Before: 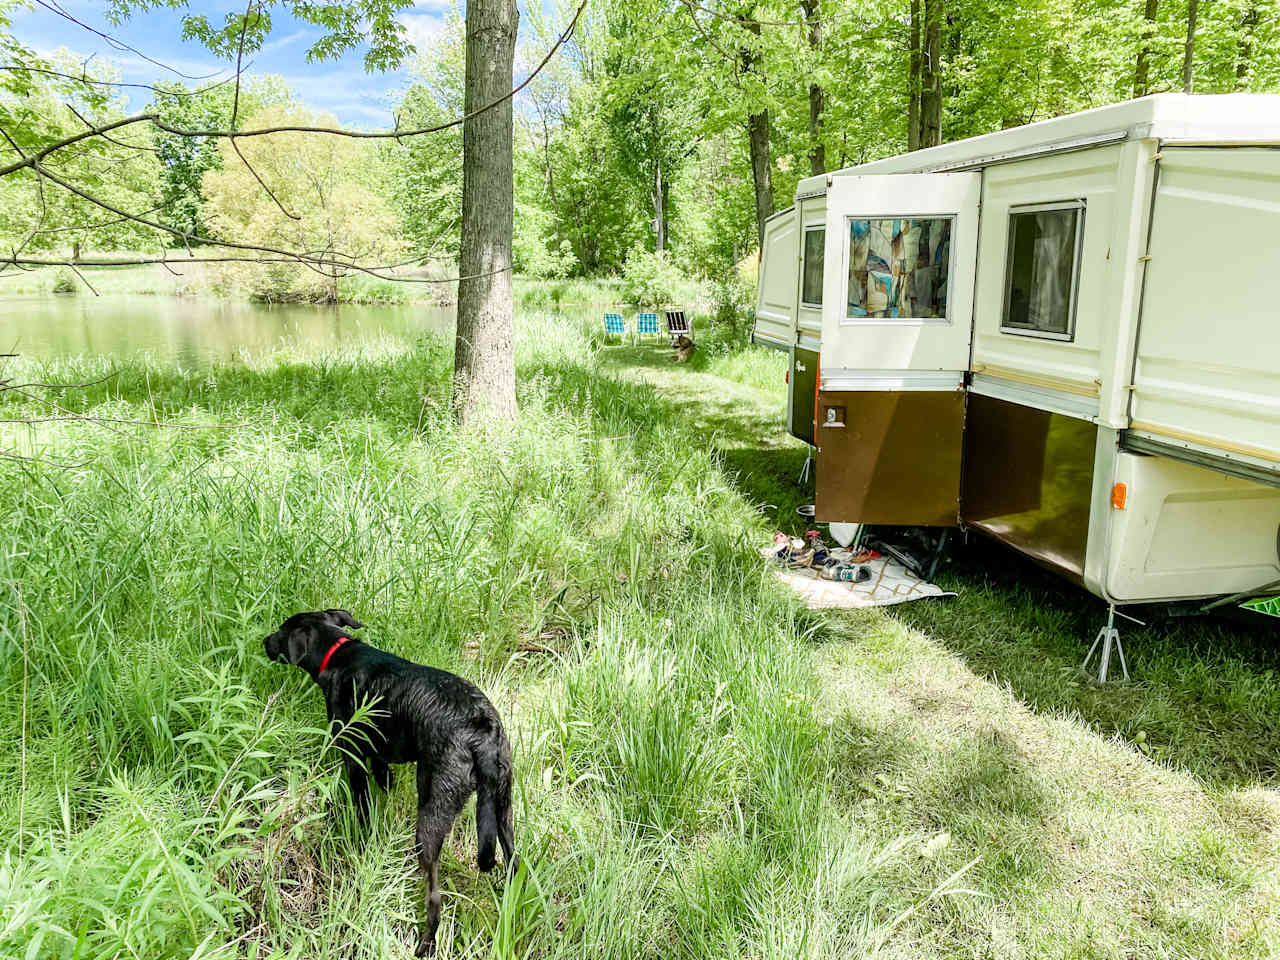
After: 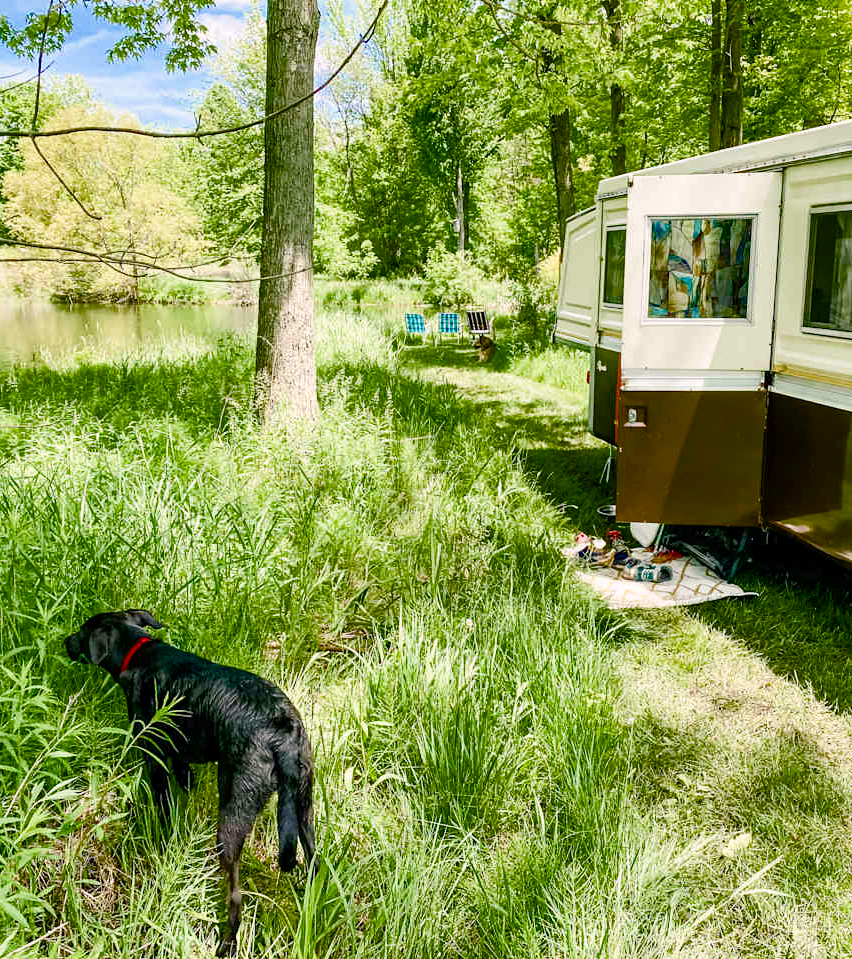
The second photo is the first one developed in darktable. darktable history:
color balance rgb: shadows lift › chroma 2.031%, shadows lift › hue 215.72°, highlights gain › chroma 0.954%, highlights gain › hue 27.69°, perceptual saturation grading › global saturation 54.094%, perceptual saturation grading › highlights -50.026%, perceptual saturation grading › mid-tones 40.232%, perceptual saturation grading › shadows 30.196%, global vibrance 10.354%, saturation formula JzAzBz (2021)
crop and rotate: left 15.61%, right 17.811%
